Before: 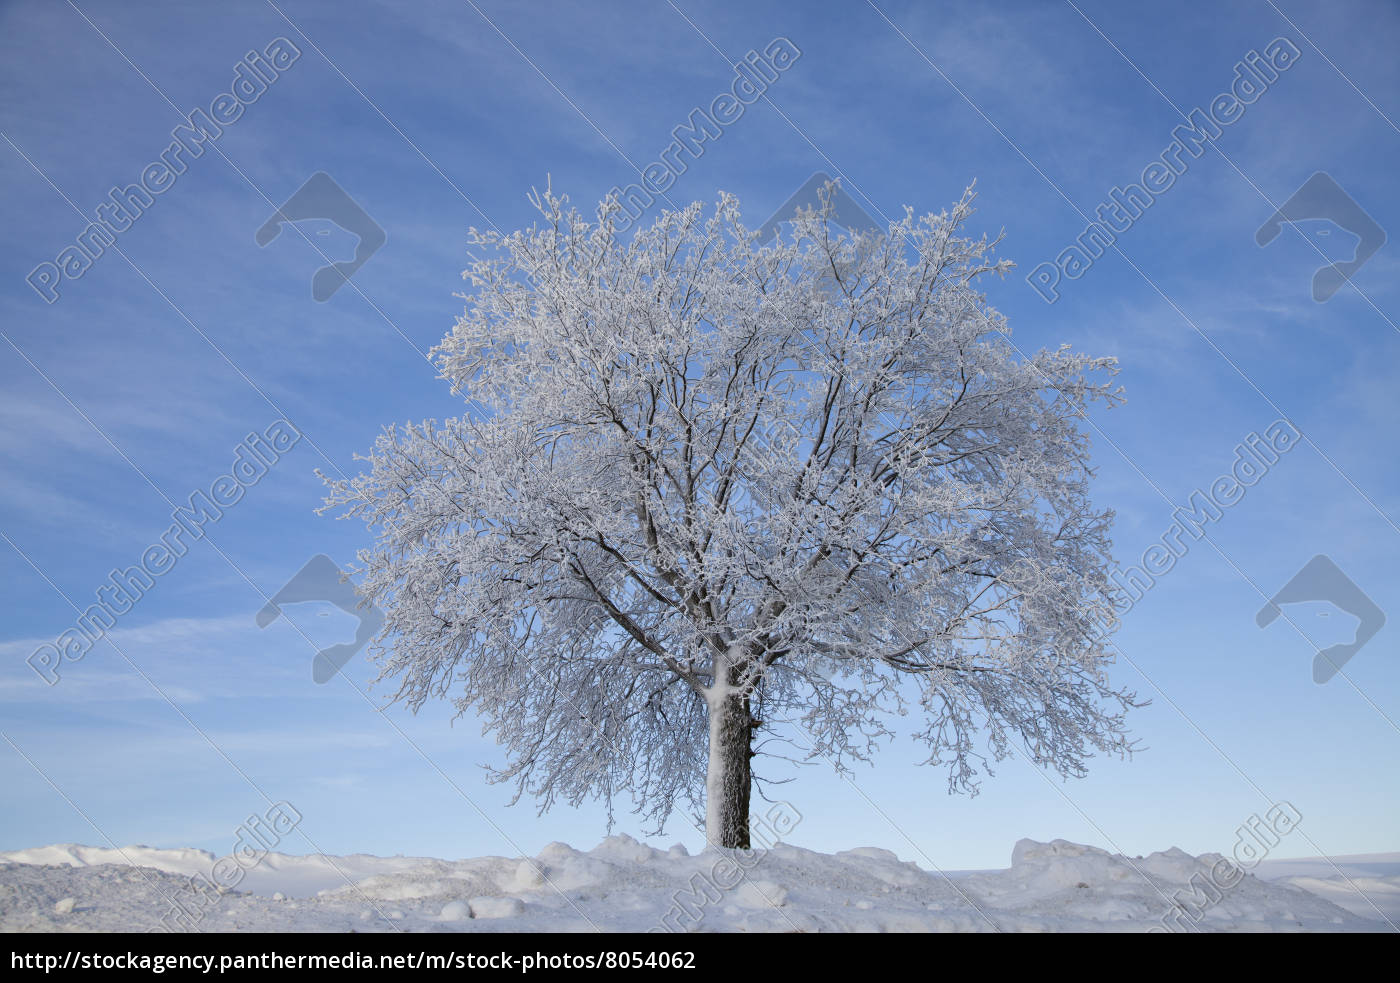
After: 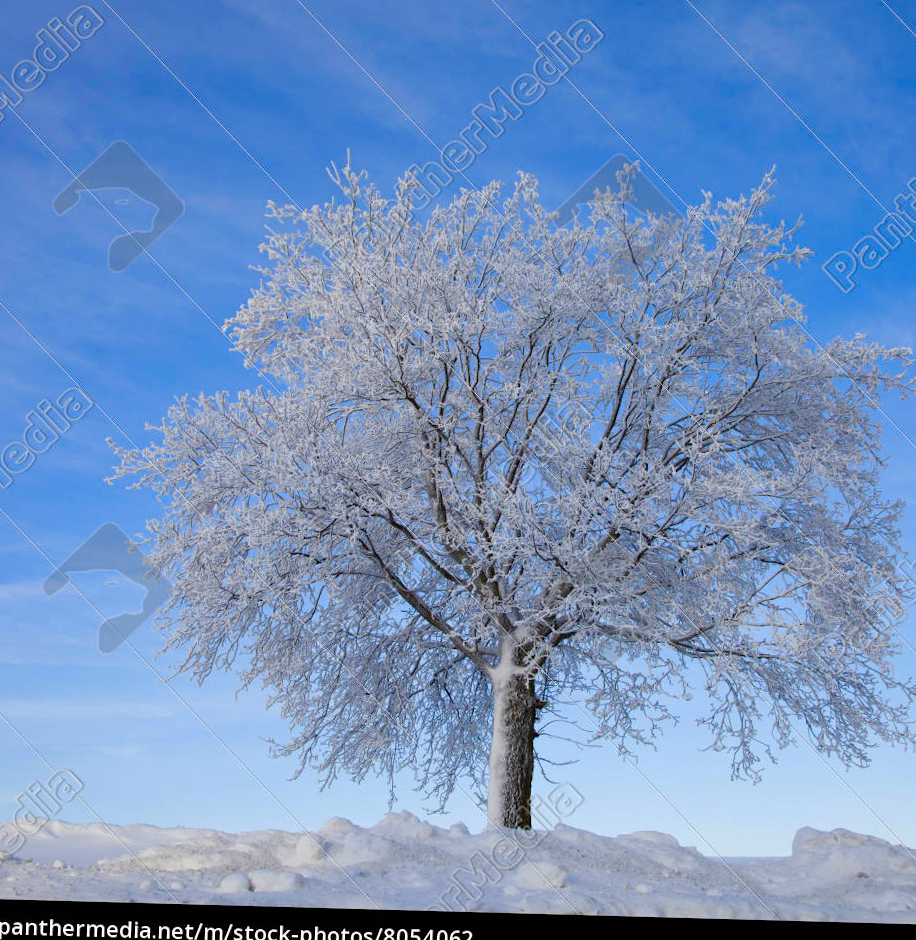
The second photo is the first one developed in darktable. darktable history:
rotate and perspective: rotation 1.57°, crop left 0.018, crop right 0.982, crop top 0.039, crop bottom 0.961
crop and rotate: left 14.385%, right 18.948%
color balance rgb: linear chroma grading › global chroma 18.9%, perceptual saturation grading › global saturation 20%, perceptual saturation grading › highlights -25%, perceptual saturation grading › shadows 50%, global vibrance 18.93%
